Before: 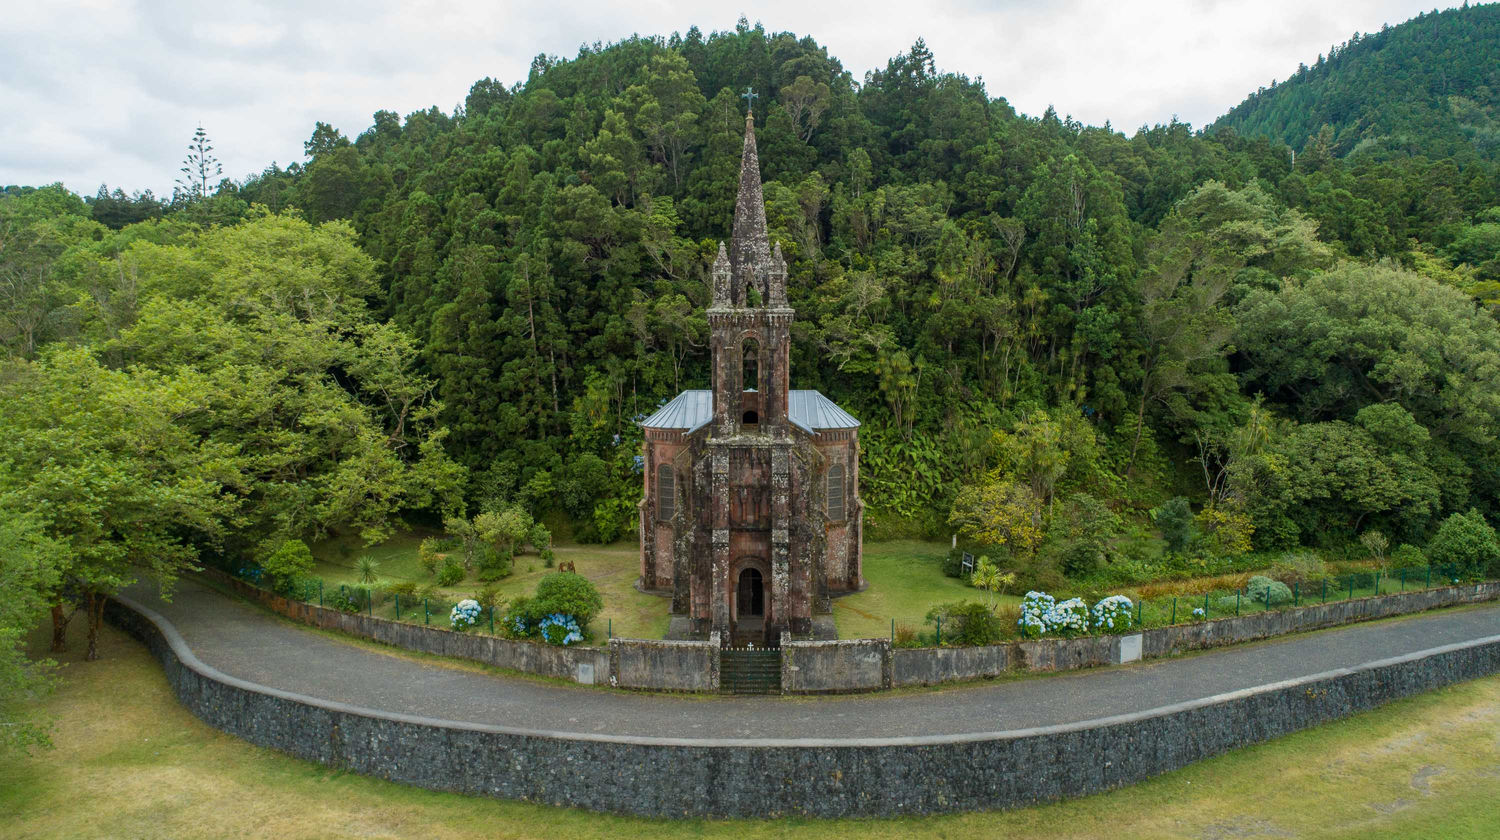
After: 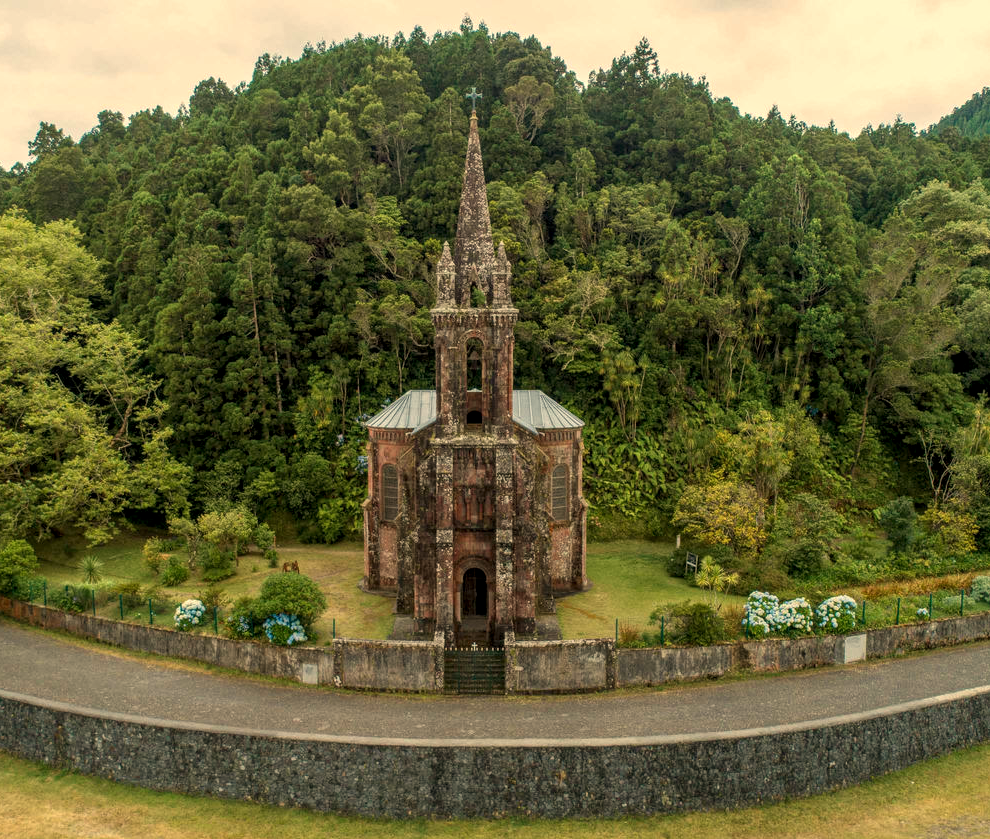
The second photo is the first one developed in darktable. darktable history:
white balance: red 1.138, green 0.996, blue 0.812
crop and rotate: left 18.442%, right 15.508%
local contrast: detail 130%
